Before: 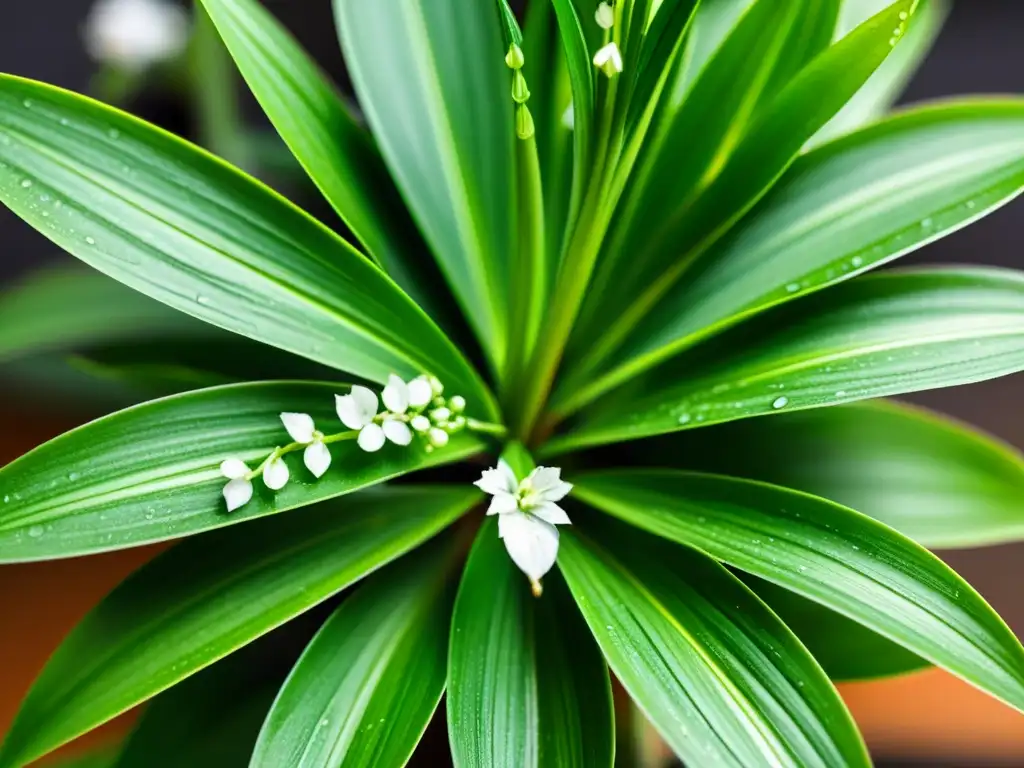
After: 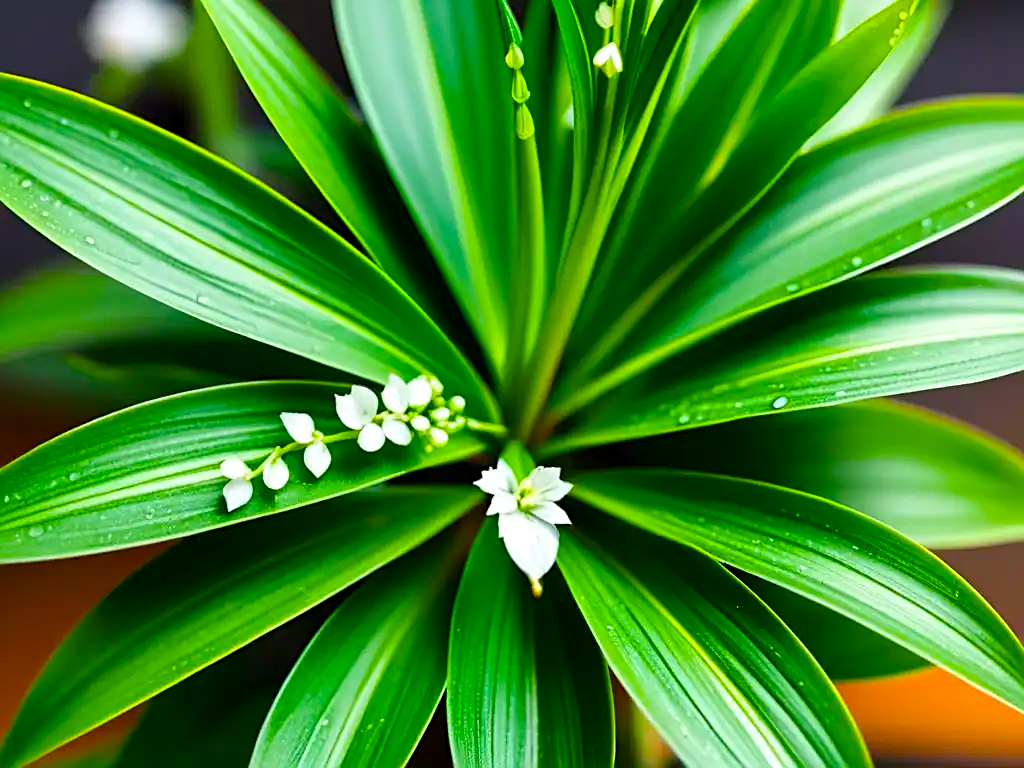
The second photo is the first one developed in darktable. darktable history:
color balance rgb: perceptual saturation grading › global saturation 36.442%, perceptual saturation grading › shadows 35.56%, perceptual brilliance grading › global brilliance 10.08%, perceptual brilliance grading › shadows 14.714%
sharpen: on, module defaults
exposure: exposure -0.324 EV, compensate exposure bias true, compensate highlight preservation false
